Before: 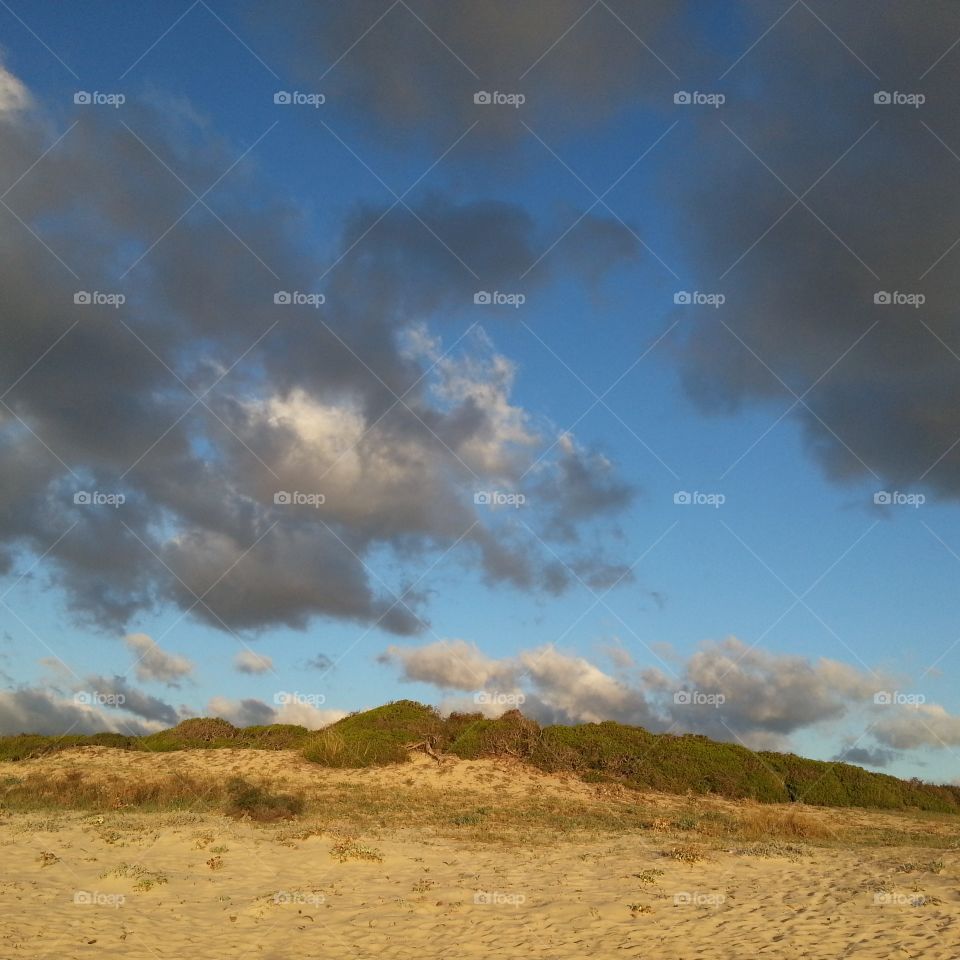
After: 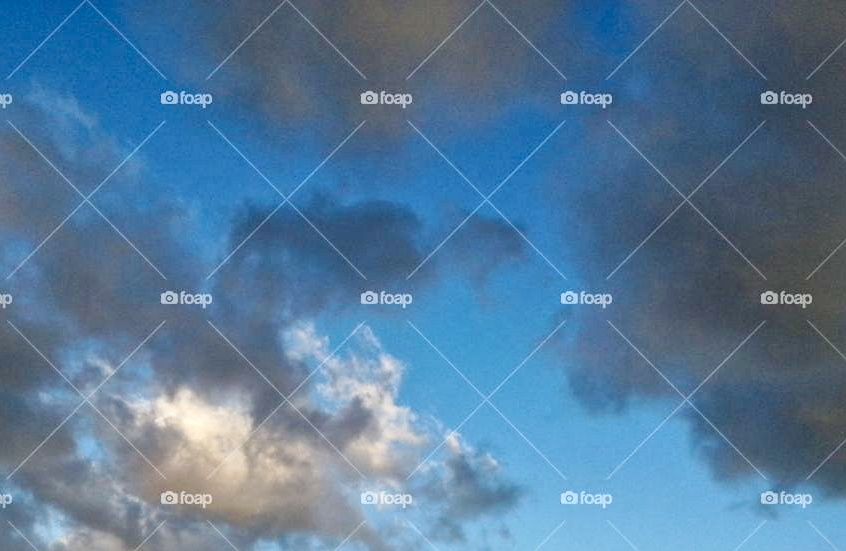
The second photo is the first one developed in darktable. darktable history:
crop and rotate: left 11.813%, bottom 42.505%
velvia: strength 14.78%
local contrast: mode bilateral grid, contrast 19, coarseness 19, detail 163%, midtone range 0.2
base curve: curves: ch0 [(0, 0) (0.036, 0.025) (0.121, 0.166) (0.206, 0.329) (0.605, 0.79) (1, 1)], preserve colors none
